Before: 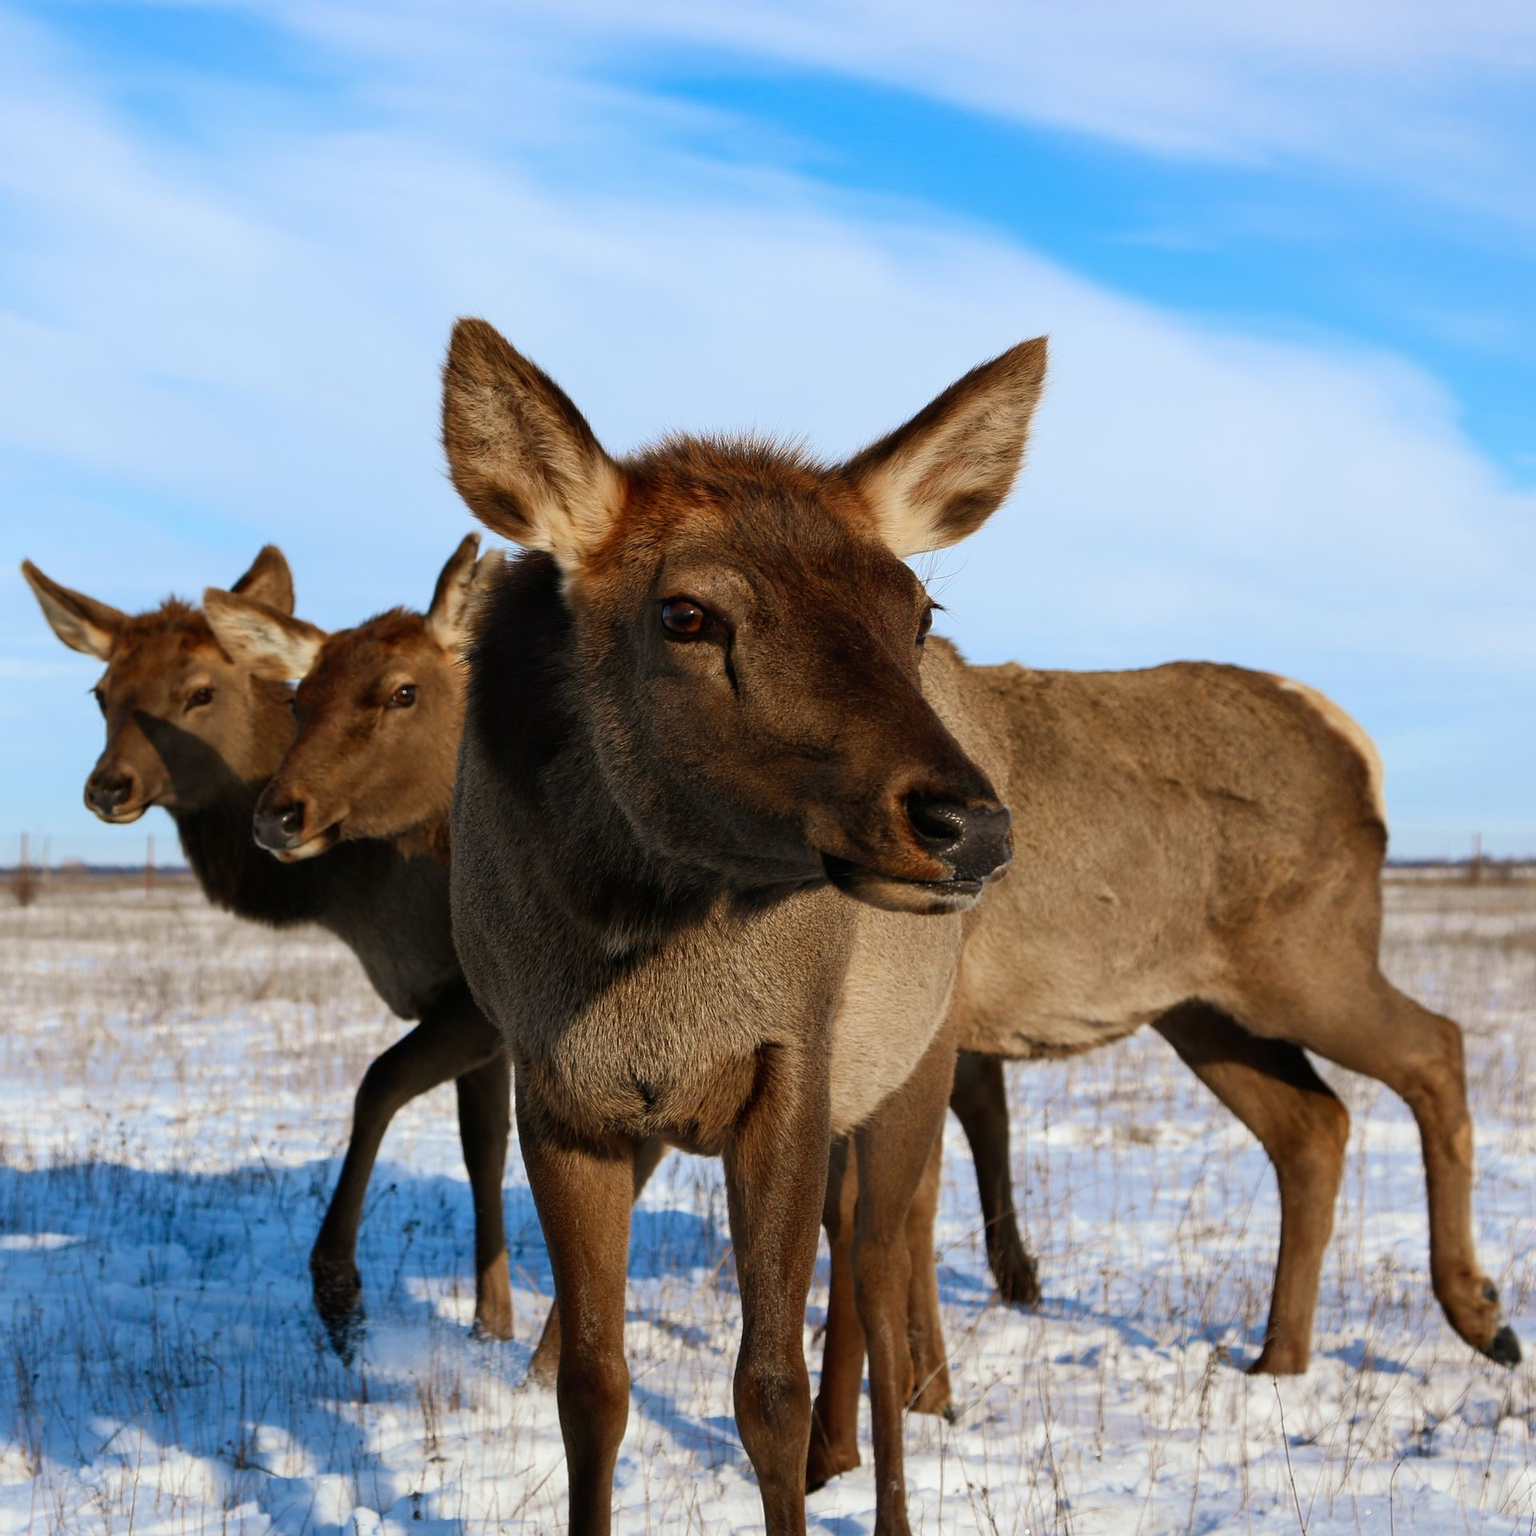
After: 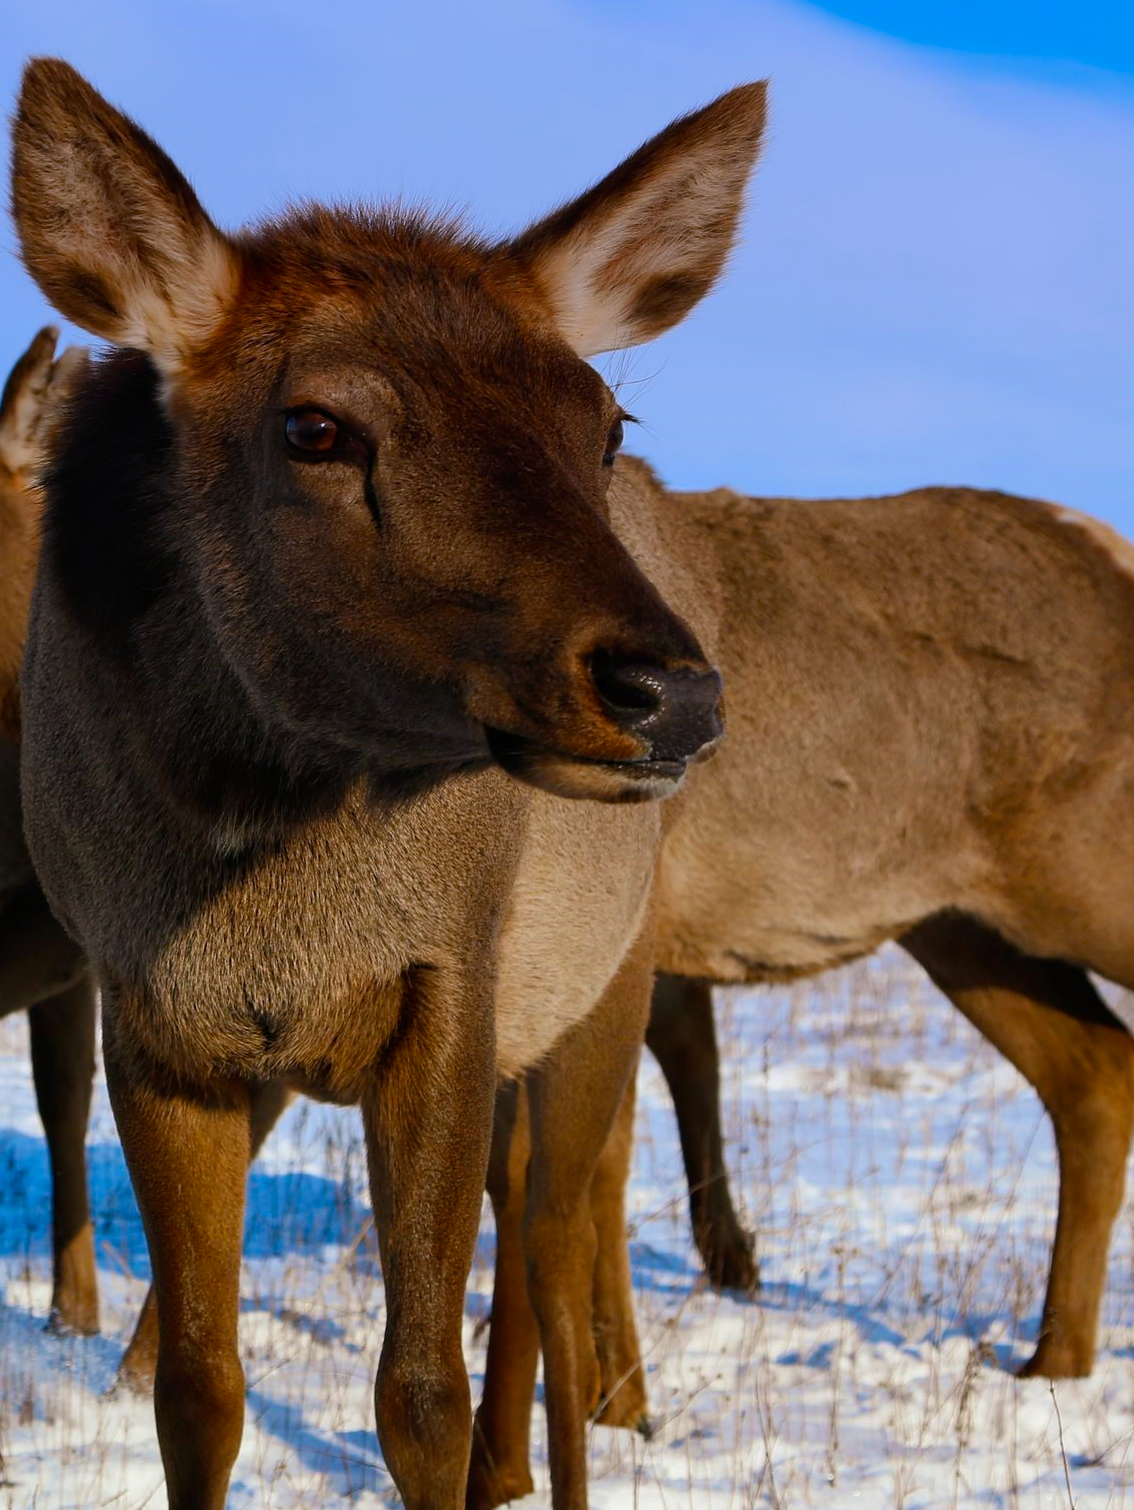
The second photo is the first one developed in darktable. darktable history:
color balance rgb: perceptual saturation grading › global saturation 25%, global vibrance 20%
crop and rotate: left 28.256%, top 17.734%, right 12.656%, bottom 3.573%
graduated density: hue 238.83°, saturation 50%
